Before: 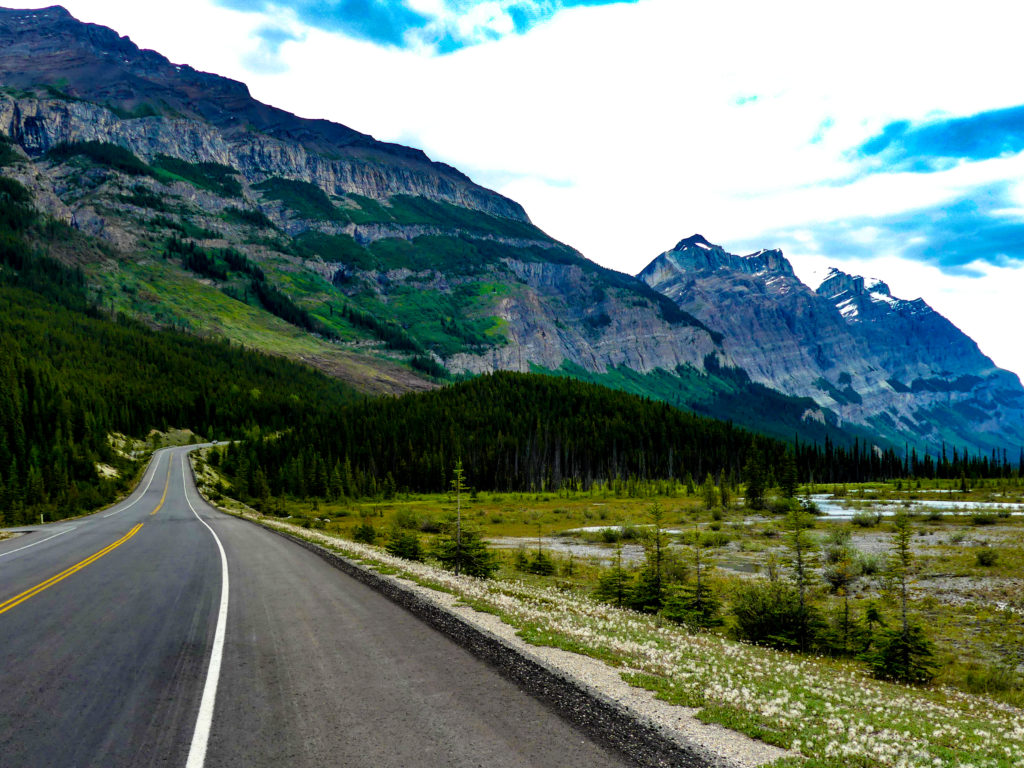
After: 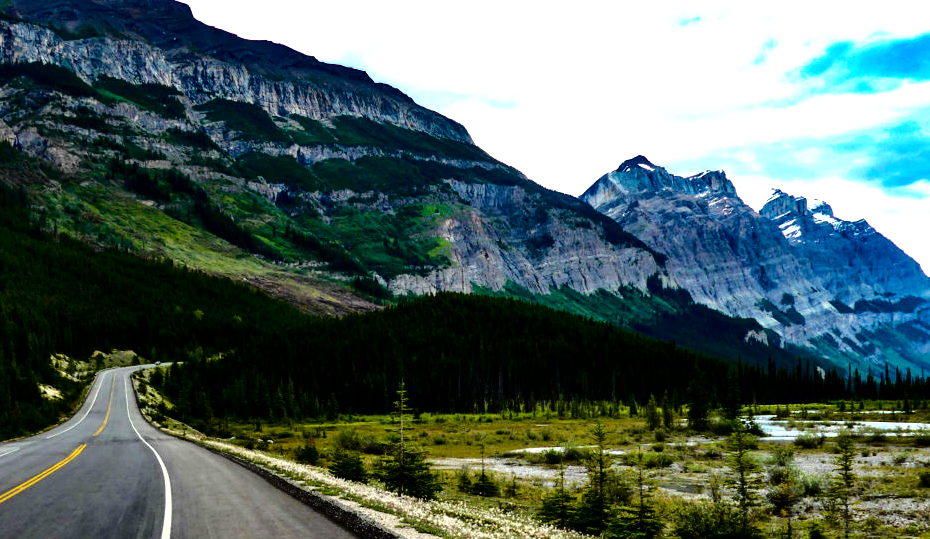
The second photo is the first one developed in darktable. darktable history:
fill light: exposure -2 EV, width 8.6
crop: left 5.596%, top 10.314%, right 3.534%, bottom 19.395%
tone equalizer: -8 EV -0.75 EV, -7 EV -0.7 EV, -6 EV -0.6 EV, -5 EV -0.4 EV, -3 EV 0.4 EV, -2 EV 0.6 EV, -1 EV 0.7 EV, +0 EV 0.75 EV, edges refinement/feathering 500, mask exposure compensation -1.57 EV, preserve details no
